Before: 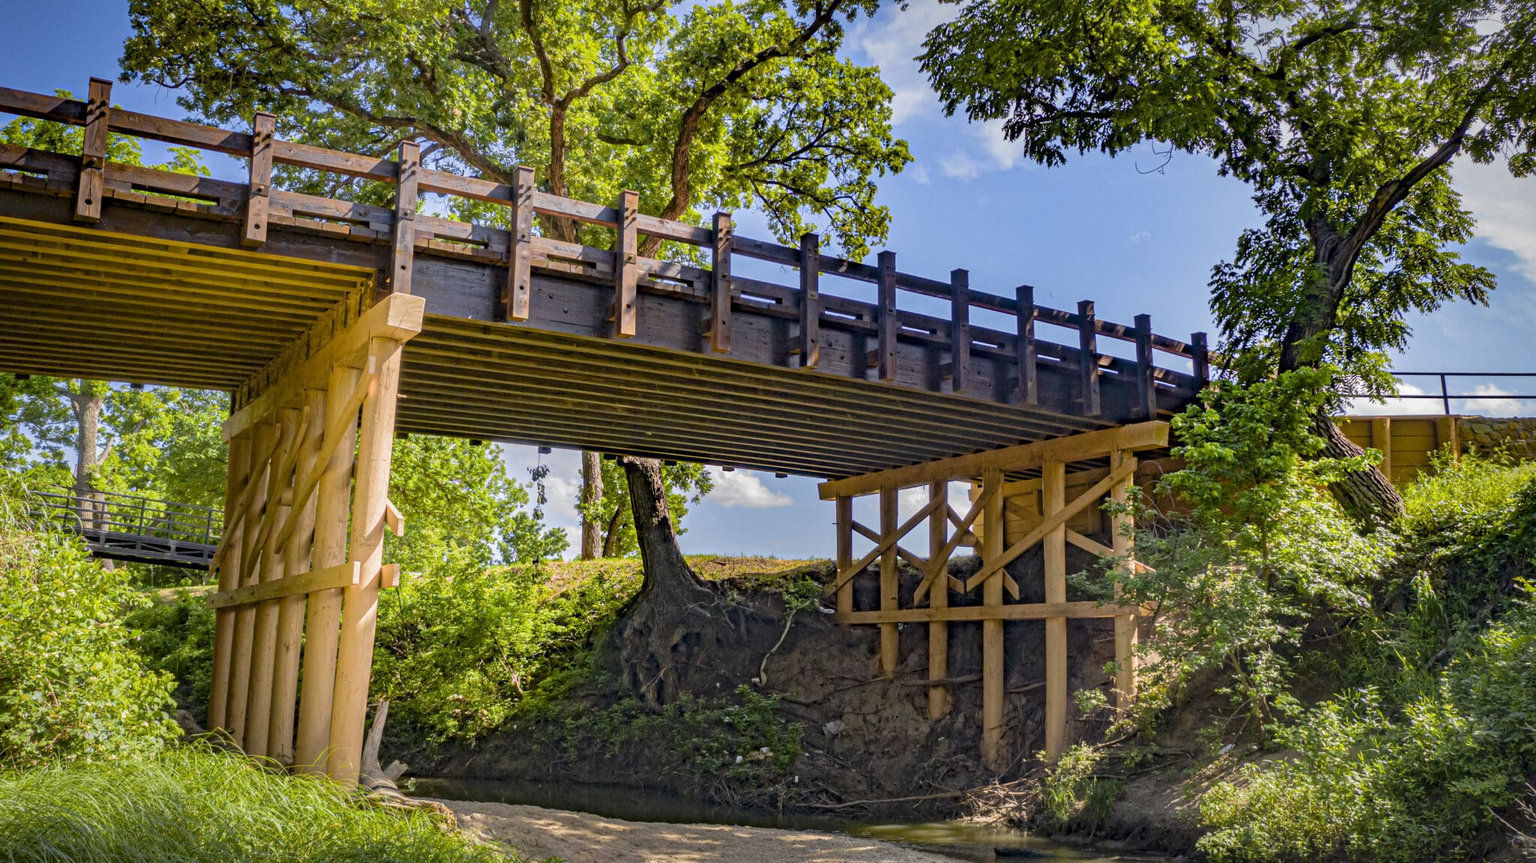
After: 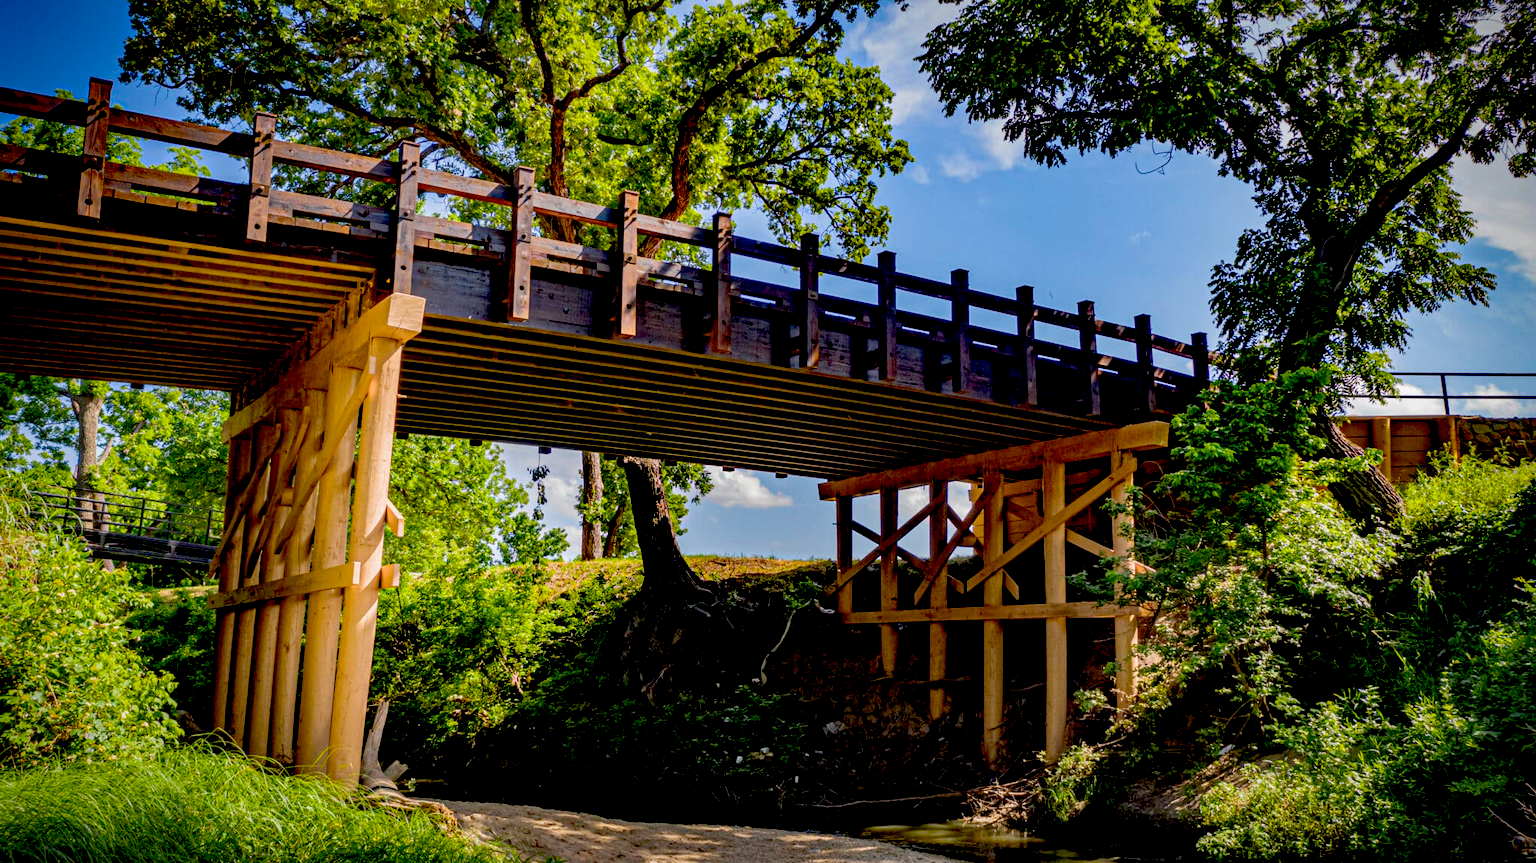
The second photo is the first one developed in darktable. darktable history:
exposure: black level correction 0.056, exposure -0.039 EV, compensate highlight preservation false
vignetting: fall-off start 88.53%, fall-off radius 44.2%, saturation 0.376, width/height ratio 1.161
